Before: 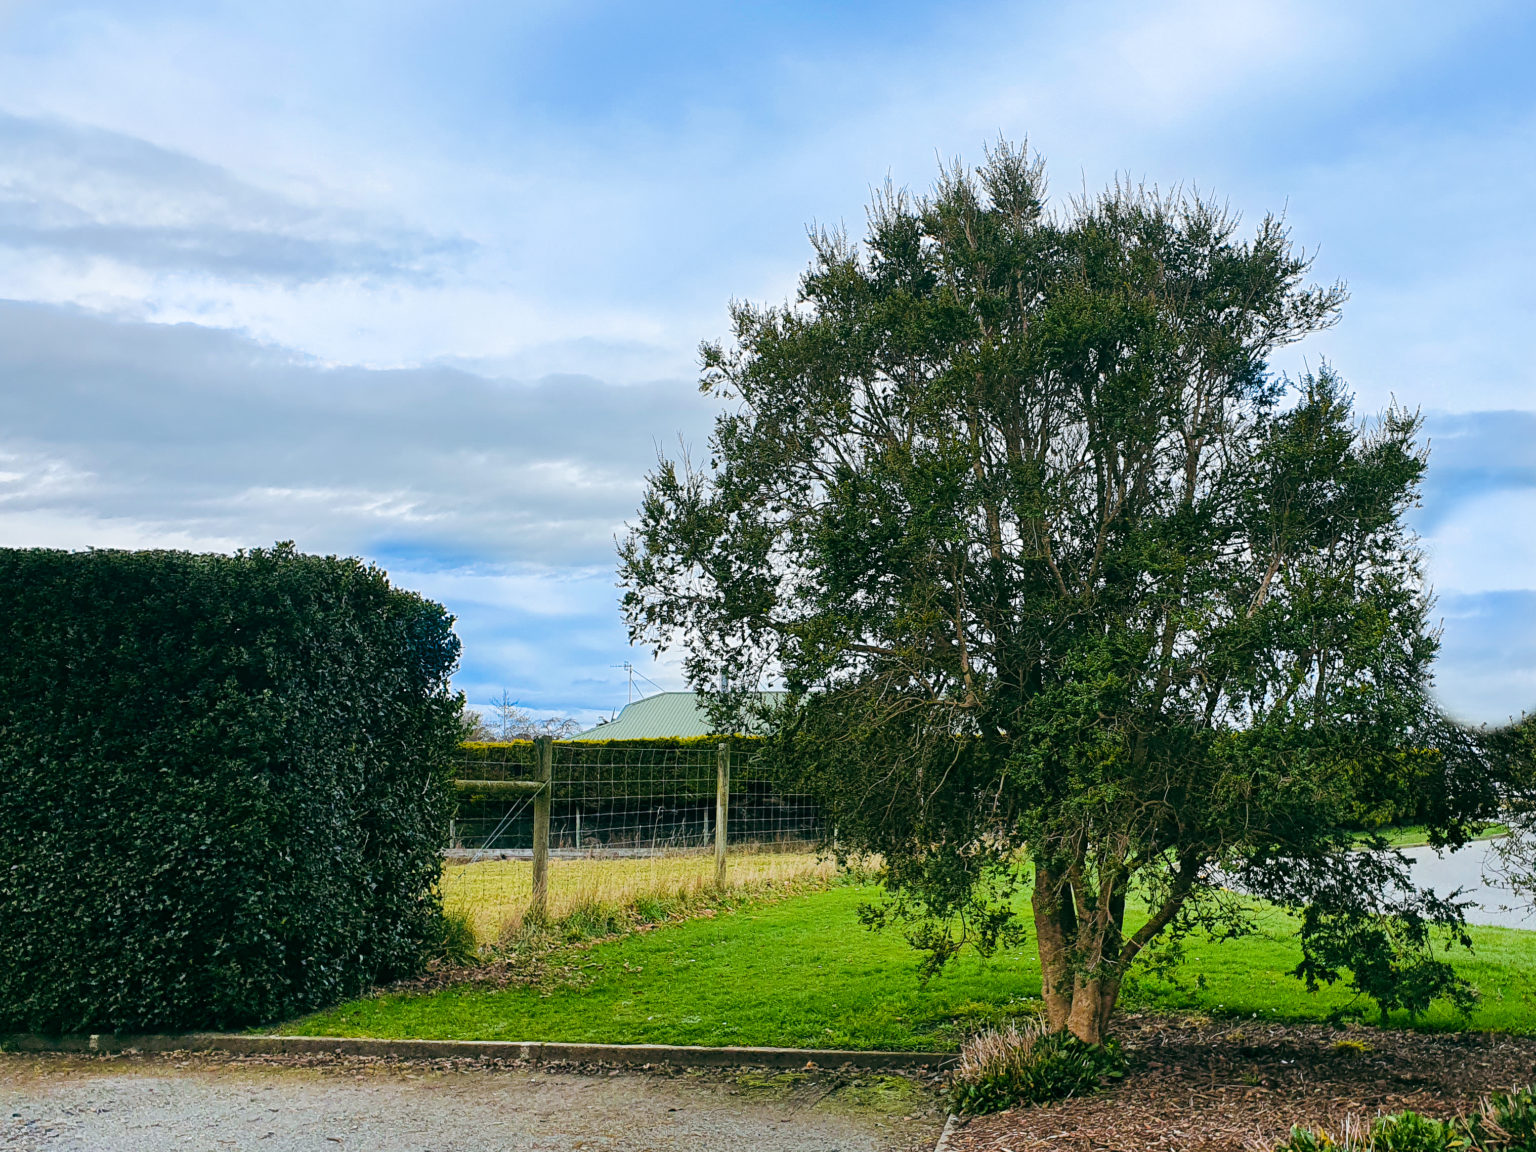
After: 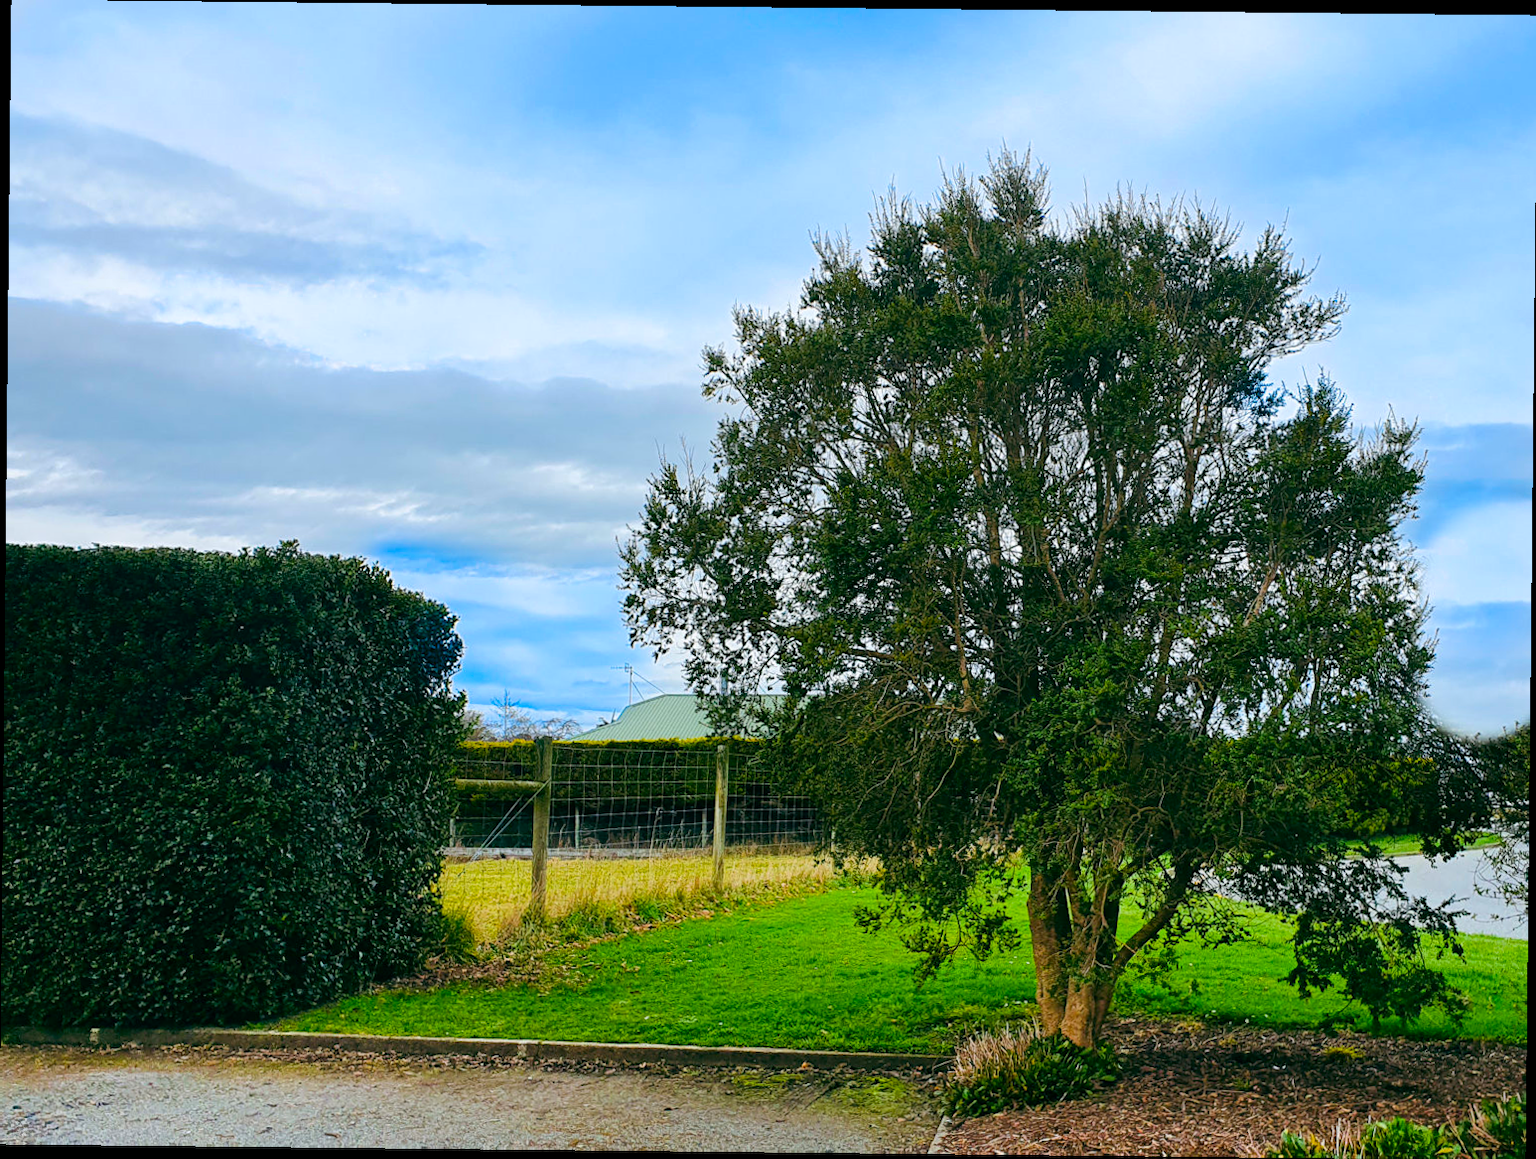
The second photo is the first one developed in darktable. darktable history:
contrast brightness saturation: brightness -0.023, saturation 0.335
crop and rotate: angle -0.6°
